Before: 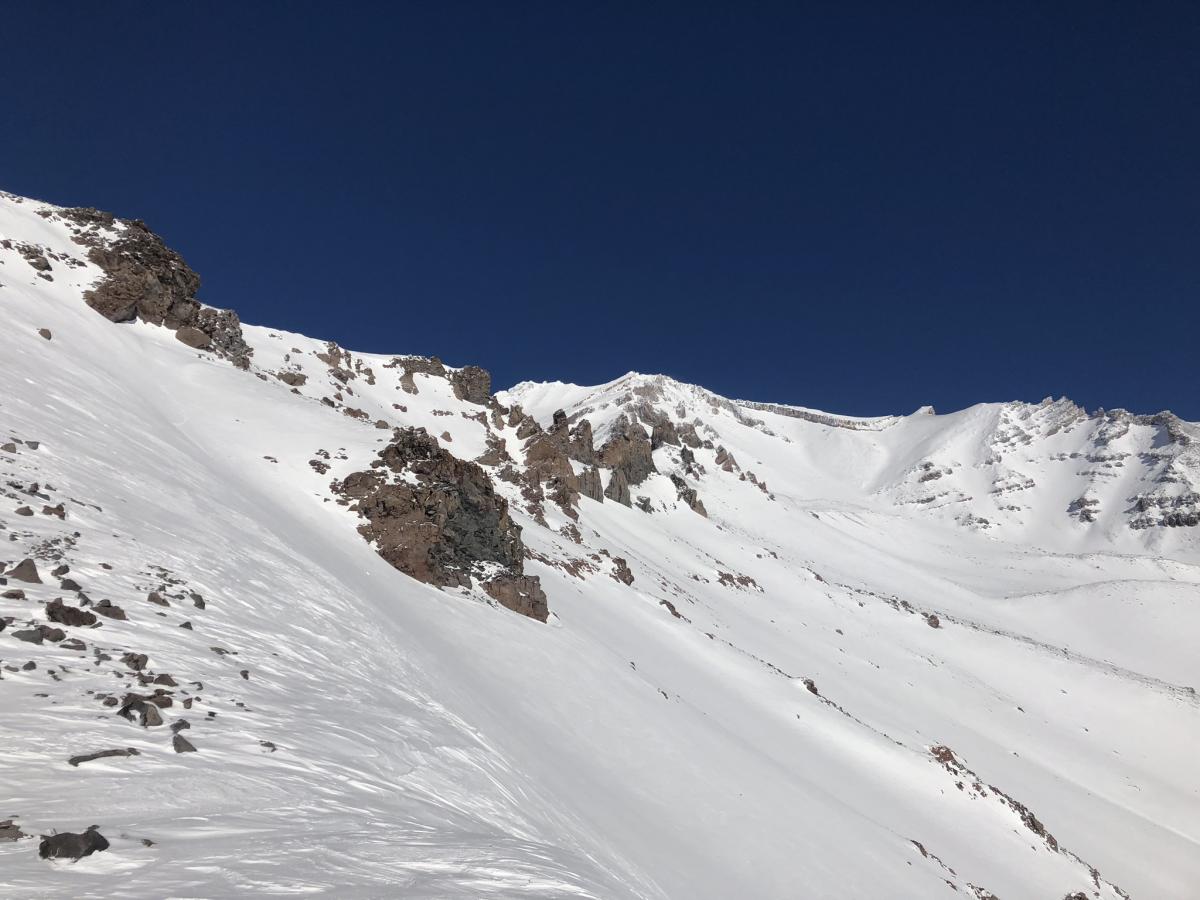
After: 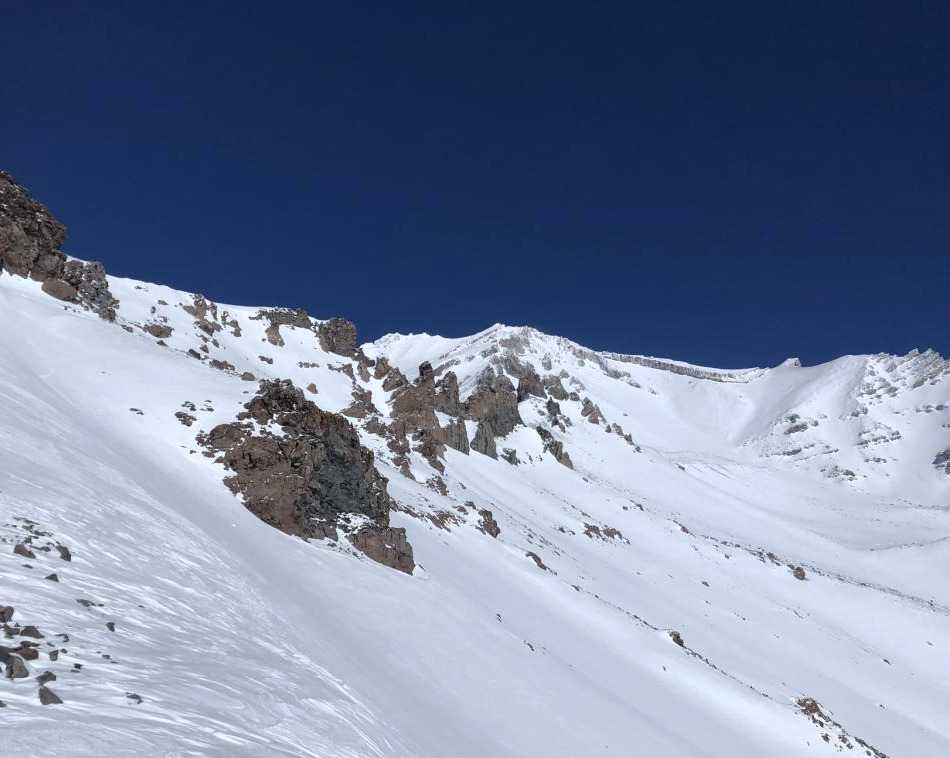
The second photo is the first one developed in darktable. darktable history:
crop: left 11.225%, top 5.381%, right 9.565%, bottom 10.314%
white balance: red 0.954, blue 1.079
